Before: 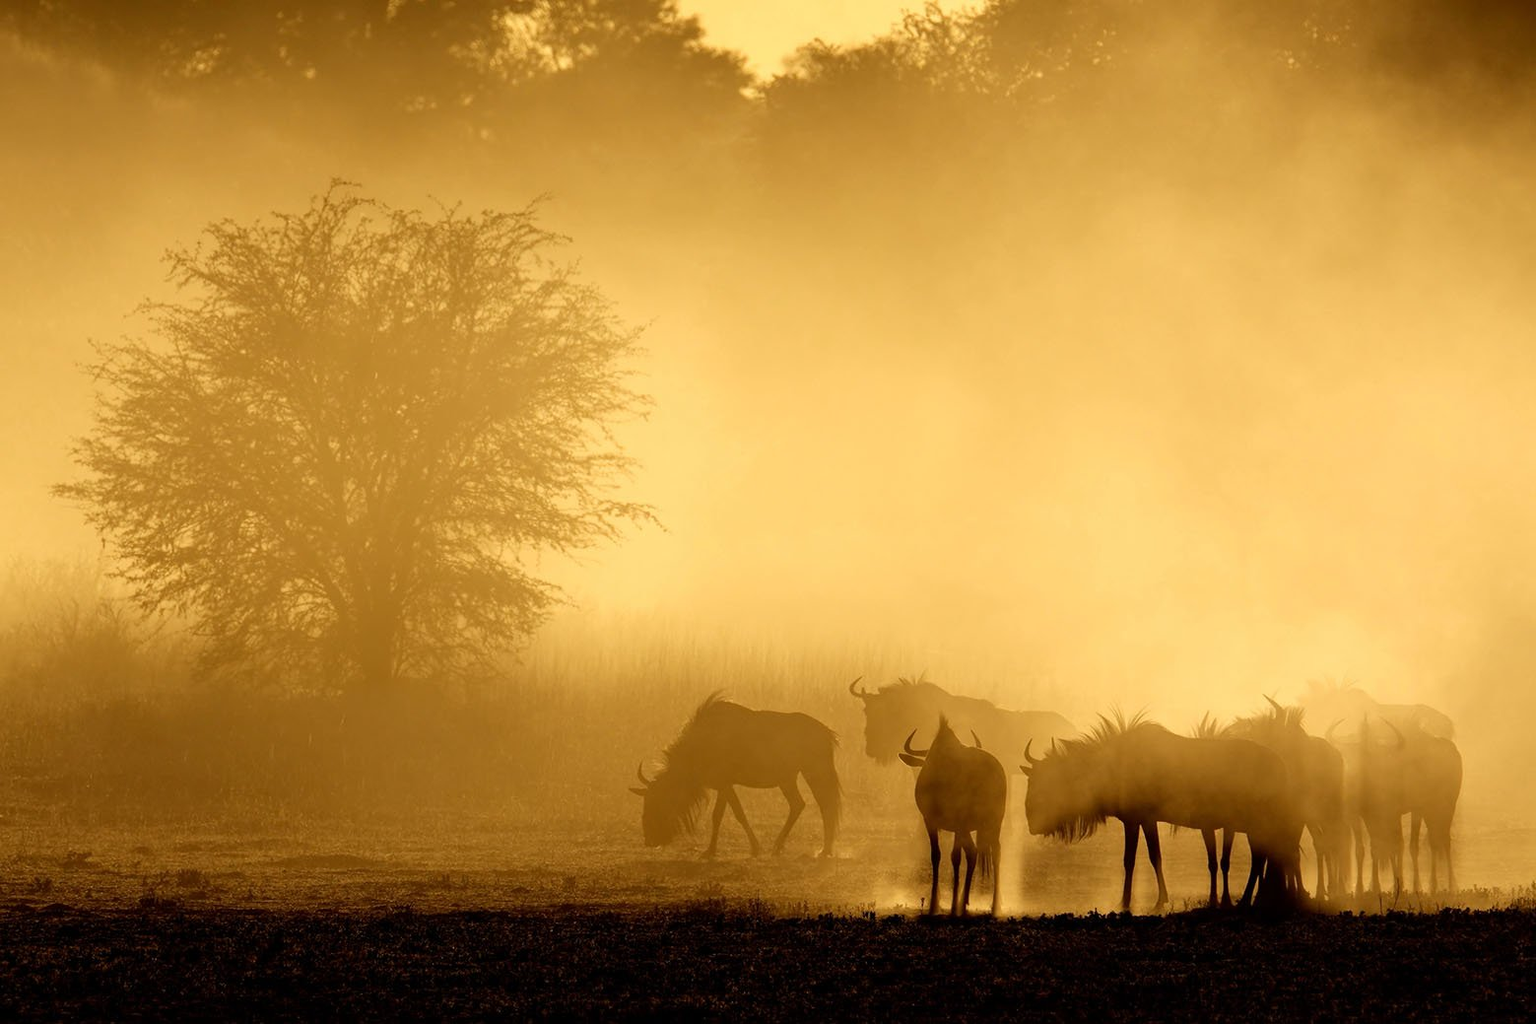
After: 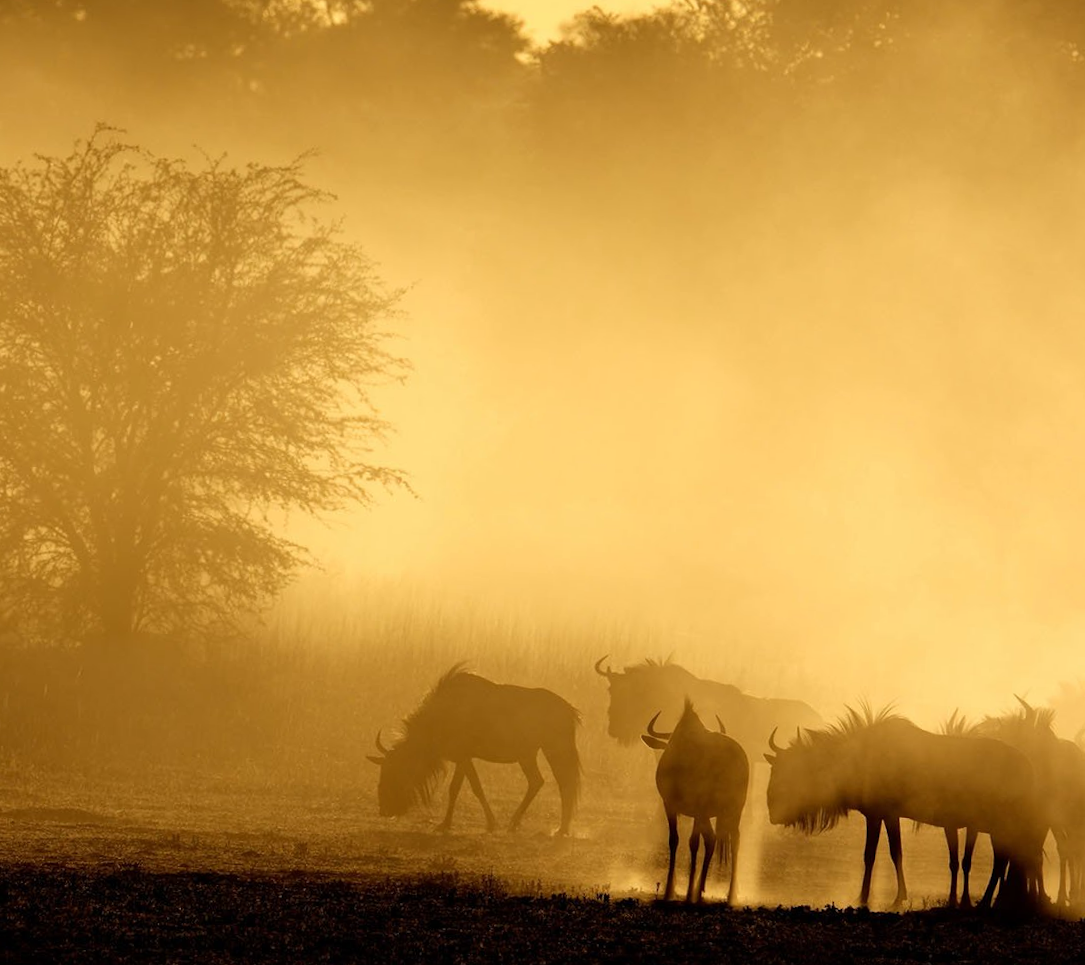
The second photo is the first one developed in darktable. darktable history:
crop and rotate: angle -2.93°, left 14.054%, top 0.024%, right 11.071%, bottom 0.073%
